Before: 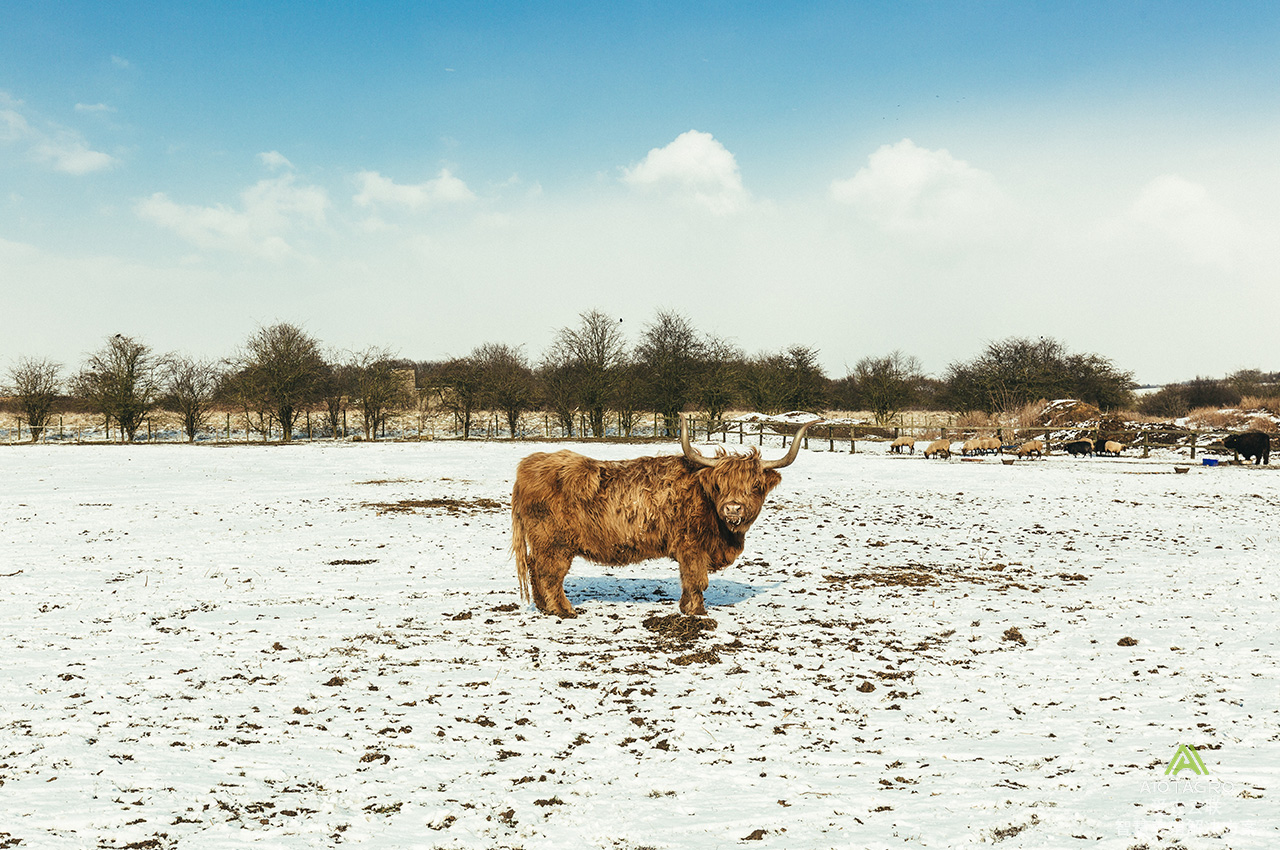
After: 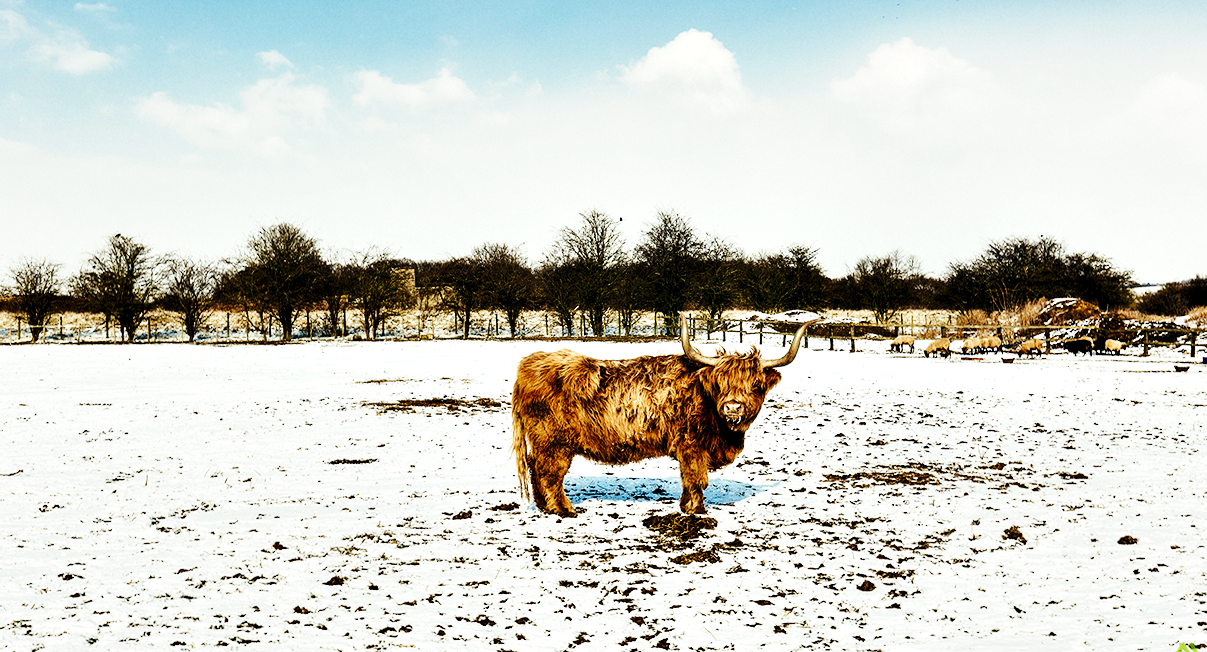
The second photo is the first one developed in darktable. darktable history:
crop and rotate: angle 0.059°, top 11.869%, right 5.491%, bottom 11.26%
base curve: curves: ch0 [(0, 0) (0.036, 0.025) (0.121, 0.166) (0.206, 0.329) (0.605, 0.79) (1, 1)], preserve colors none
contrast equalizer: octaves 7, y [[0.6 ×6], [0.55 ×6], [0 ×6], [0 ×6], [0 ×6]]
